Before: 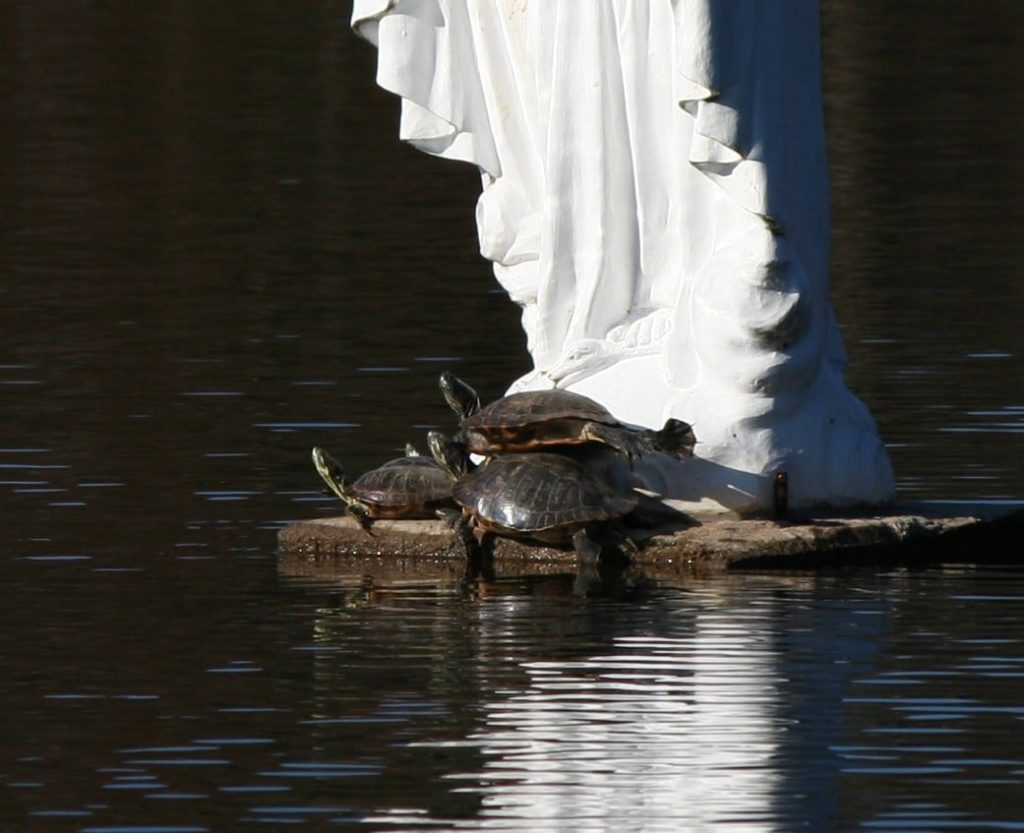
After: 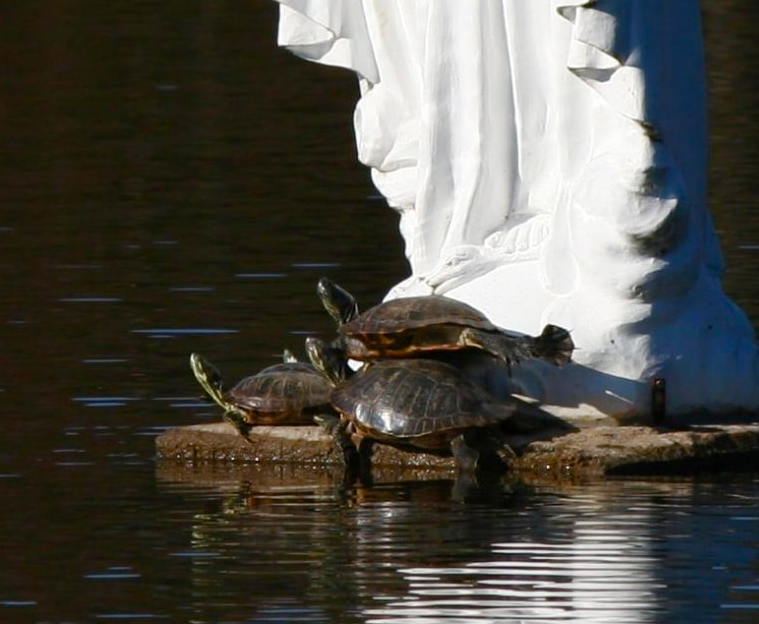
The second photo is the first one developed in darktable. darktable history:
crop and rotate: left 11.943%, top 11.402%, right 13.896%, bottom 13.639%
color balance rgb: perceptual saturation grading › global saturation 20%, perceptual saturation grading › highlights -50.065%, perceptual saturation grading › shadows 30.77%, global vibrance 20%
